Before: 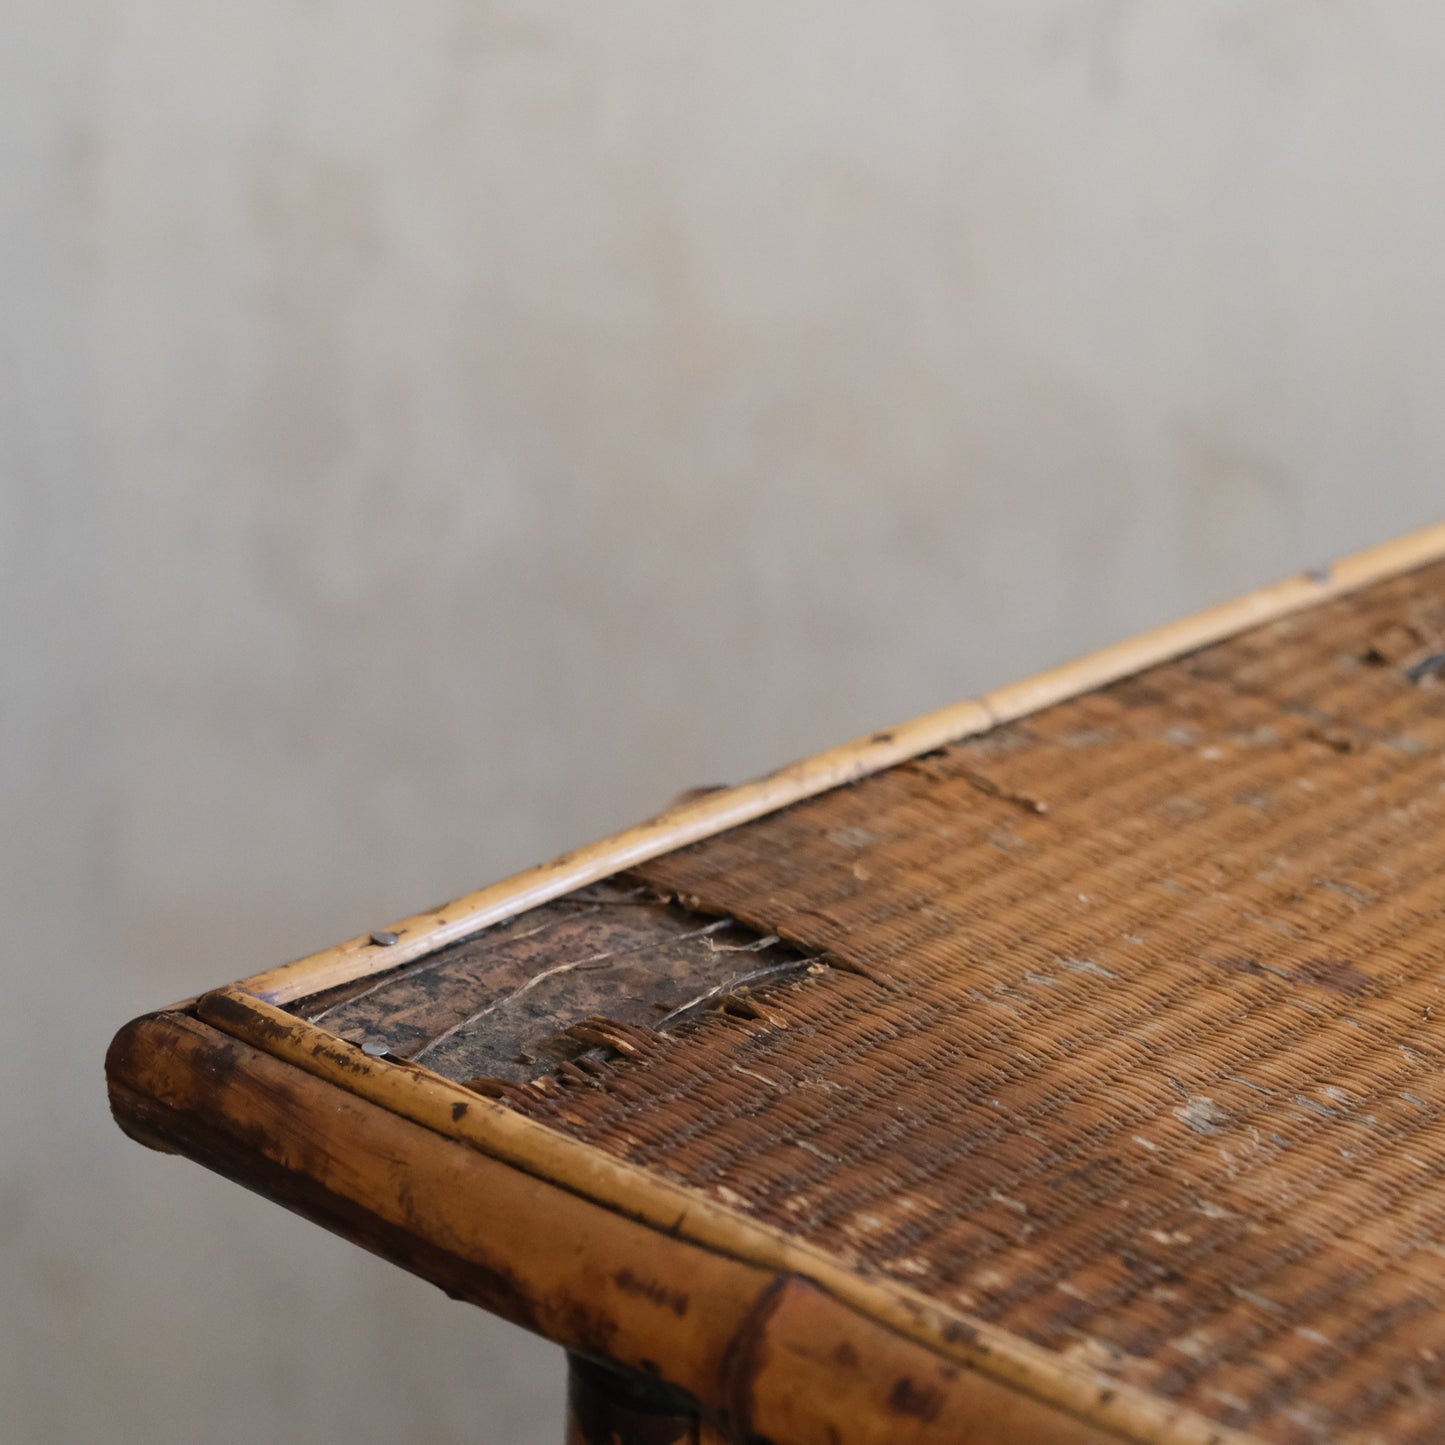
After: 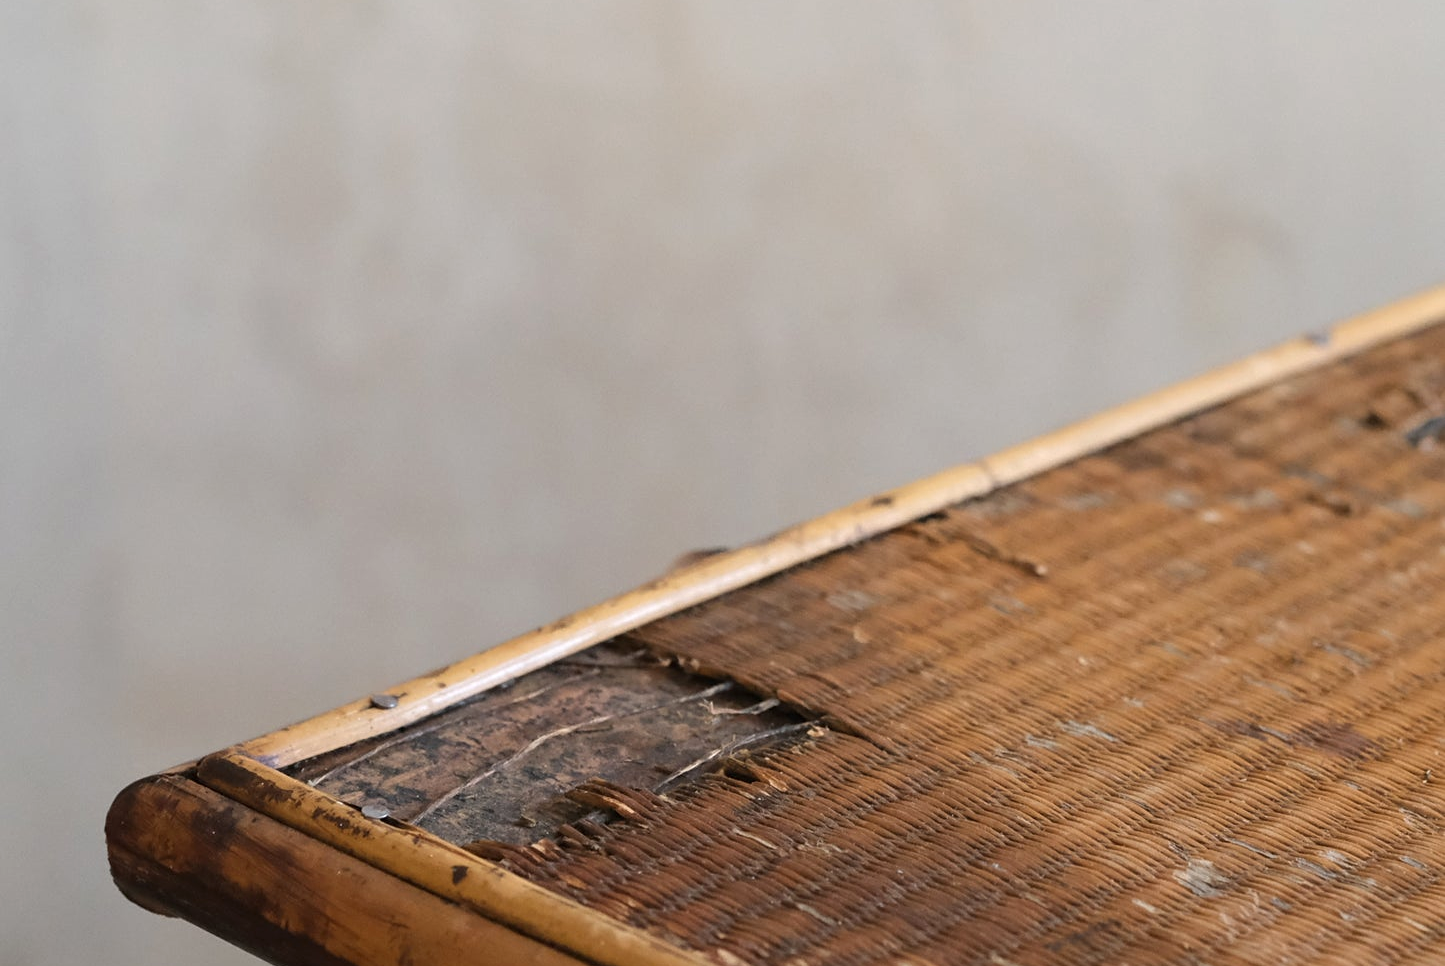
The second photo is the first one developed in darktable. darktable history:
crop: top 16.413%, bottom 16.714%
tone equalizer: -7 EV 0.118 EV
sharpen: amount 0.215
exposure: black level correction 0, exposure 0.2 EV, compensate highlight preservation false
